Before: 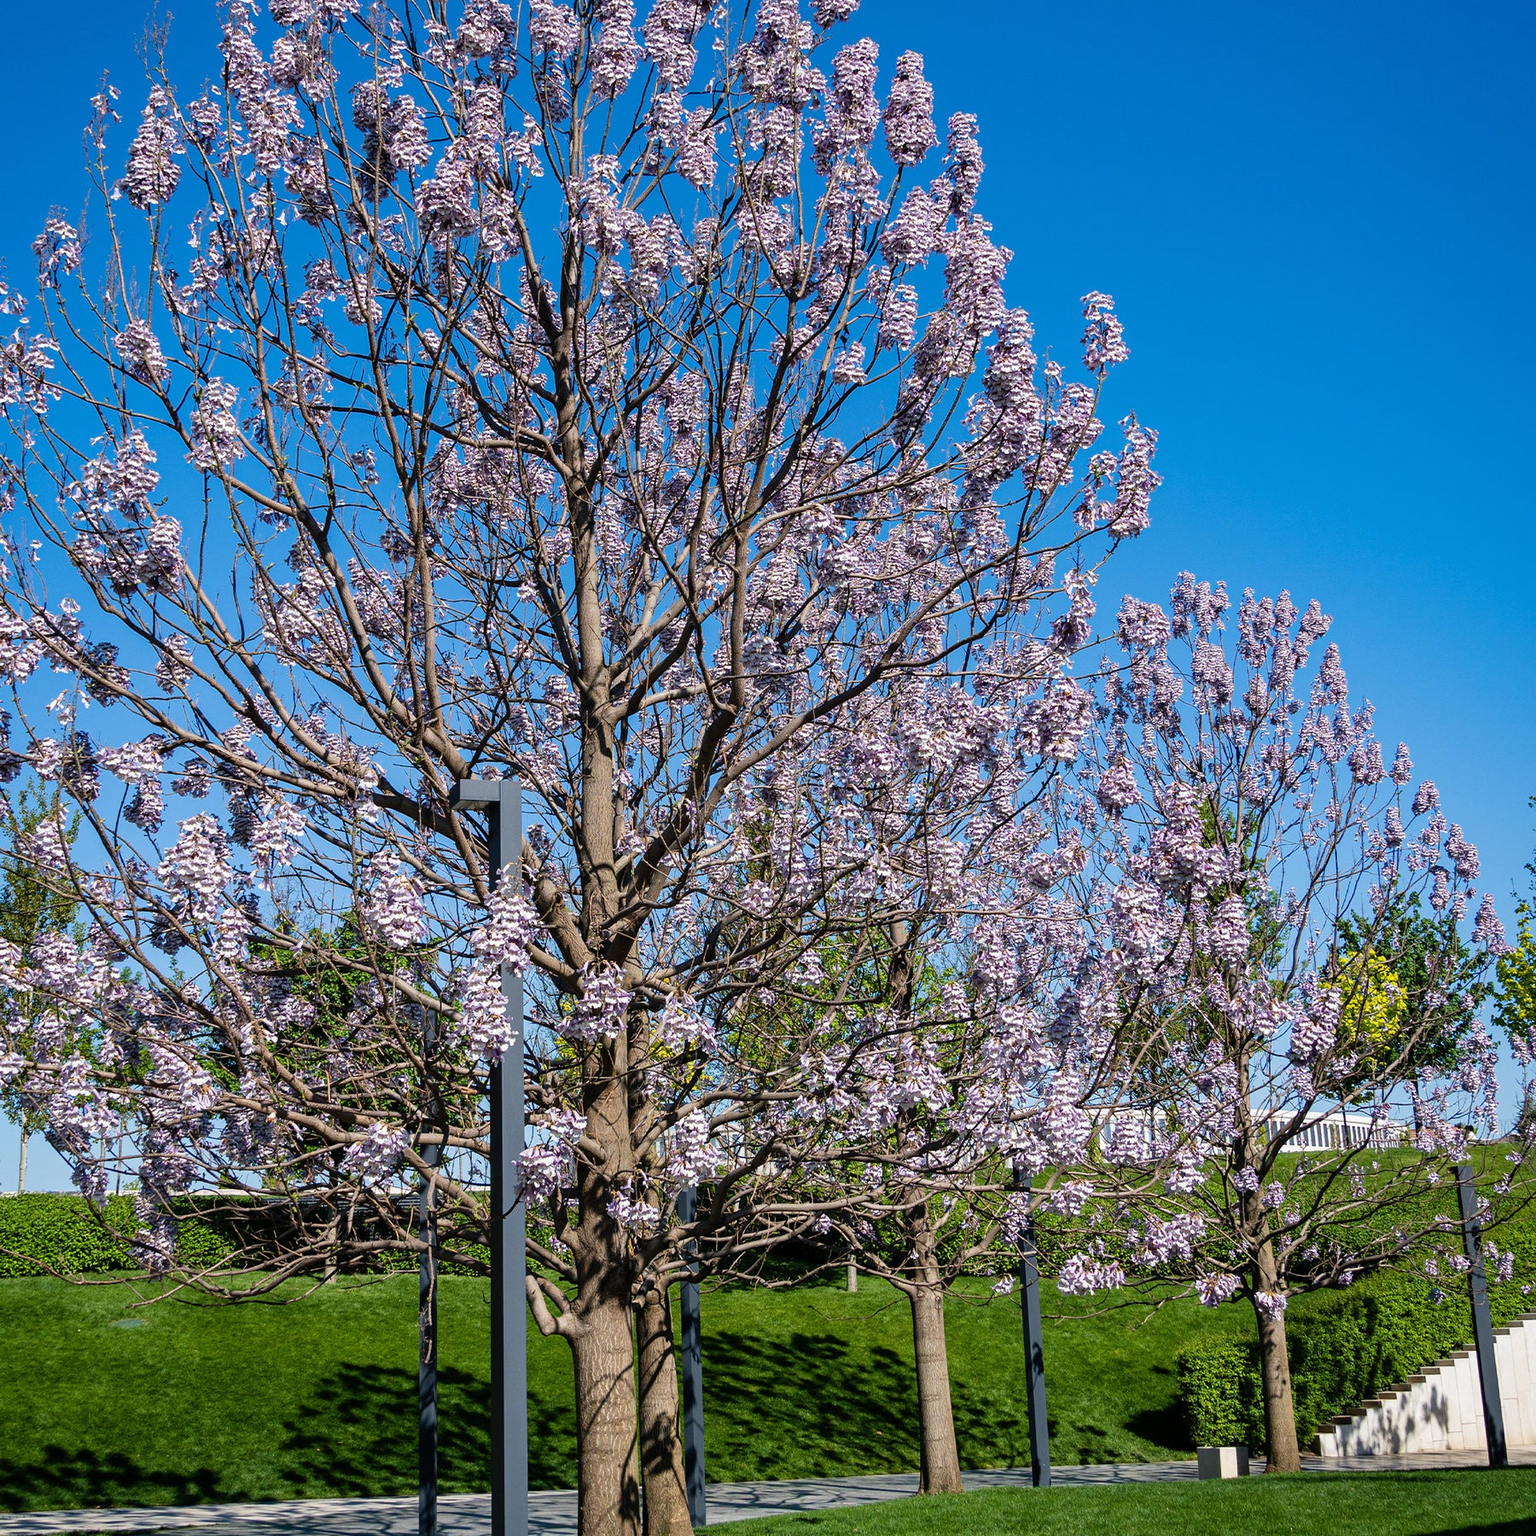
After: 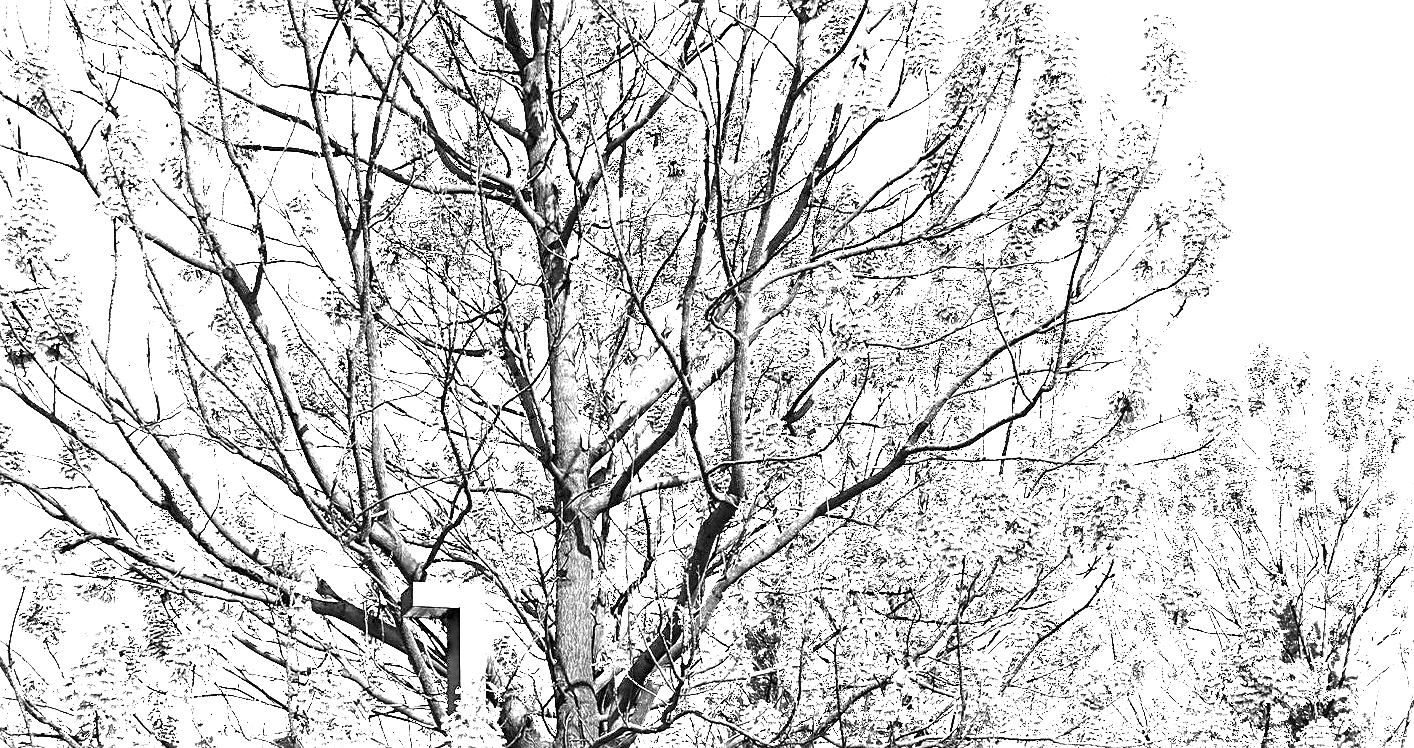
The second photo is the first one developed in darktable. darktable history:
exposure: black level correction 0.001, exposure 1.646 EV, compensate exposure bias true, compensate highlight preservation false
crop: left 7.036%, top 18.398%, right 14.379%, bottom 40.043%
sharpen: on, module defaults
color zones: curves: ch0 [(0.287, 0.048) (0.493, 0.484) (0.737, 0.816)]; ch1 [(0, 0) (0.143, 0) (0.286, 0) (0.429, 0) (0.571, 0) (0.714, 0) (0.857, 0)]
color balance rgb: linear chroma grading › shadows -10%, linear chroma grading › global chroma 20%, perceptual saturation grading › global saturation 15%, perceptual brilliance grading › global brilliance 30%, perceptual brilliance grading › highlights 12%, perceptual brilliance grading › mid-tones 24%, global vibrance 20%
